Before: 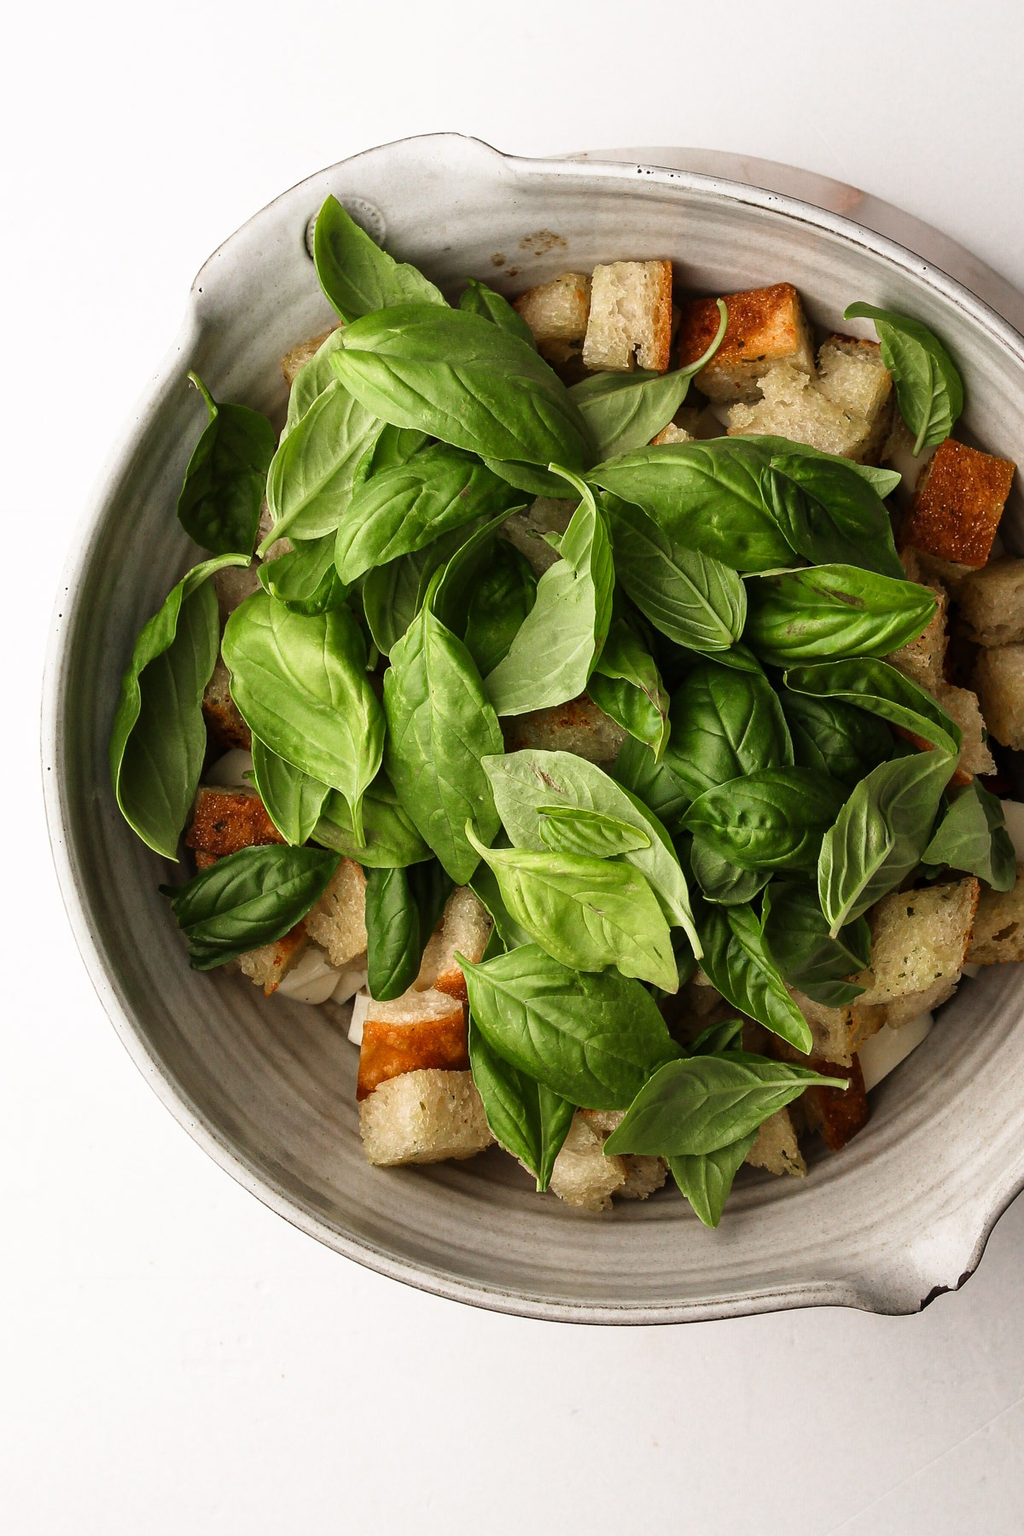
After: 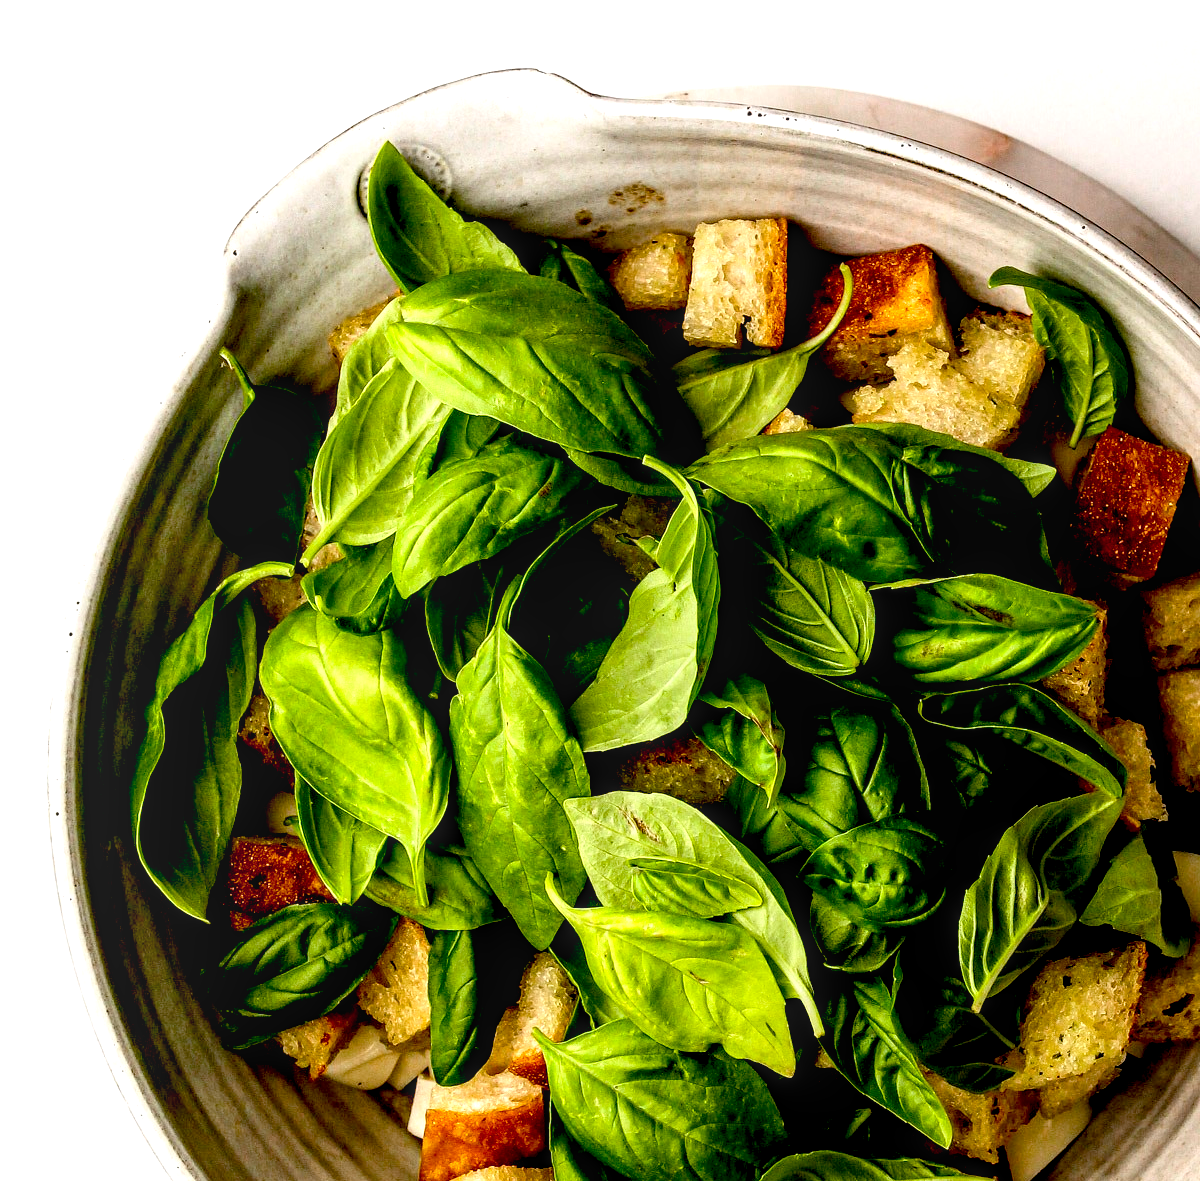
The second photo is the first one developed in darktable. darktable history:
contrast brightness saturation: contrast 0.14
local contrast: detail 130%
exposure: black level correction 0.04, exposure 0.5 EV, compensate highlight preservation false
crop and rotate: top 4.848%, bottom 29.503%
color balance rgb: perceptual saturation grading › global saturation 20%, global vibrance 20%
